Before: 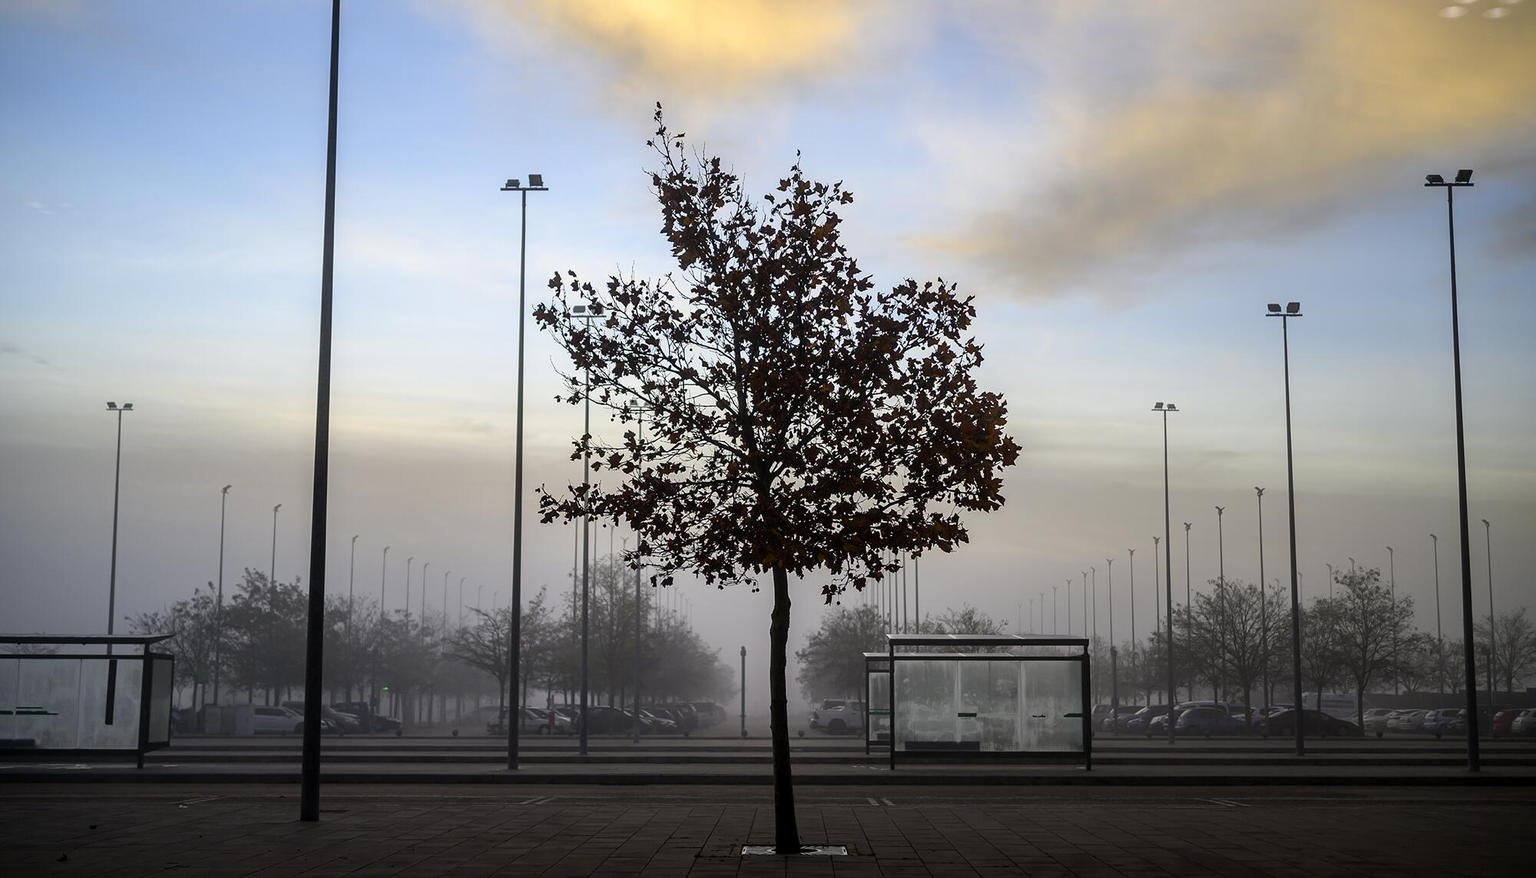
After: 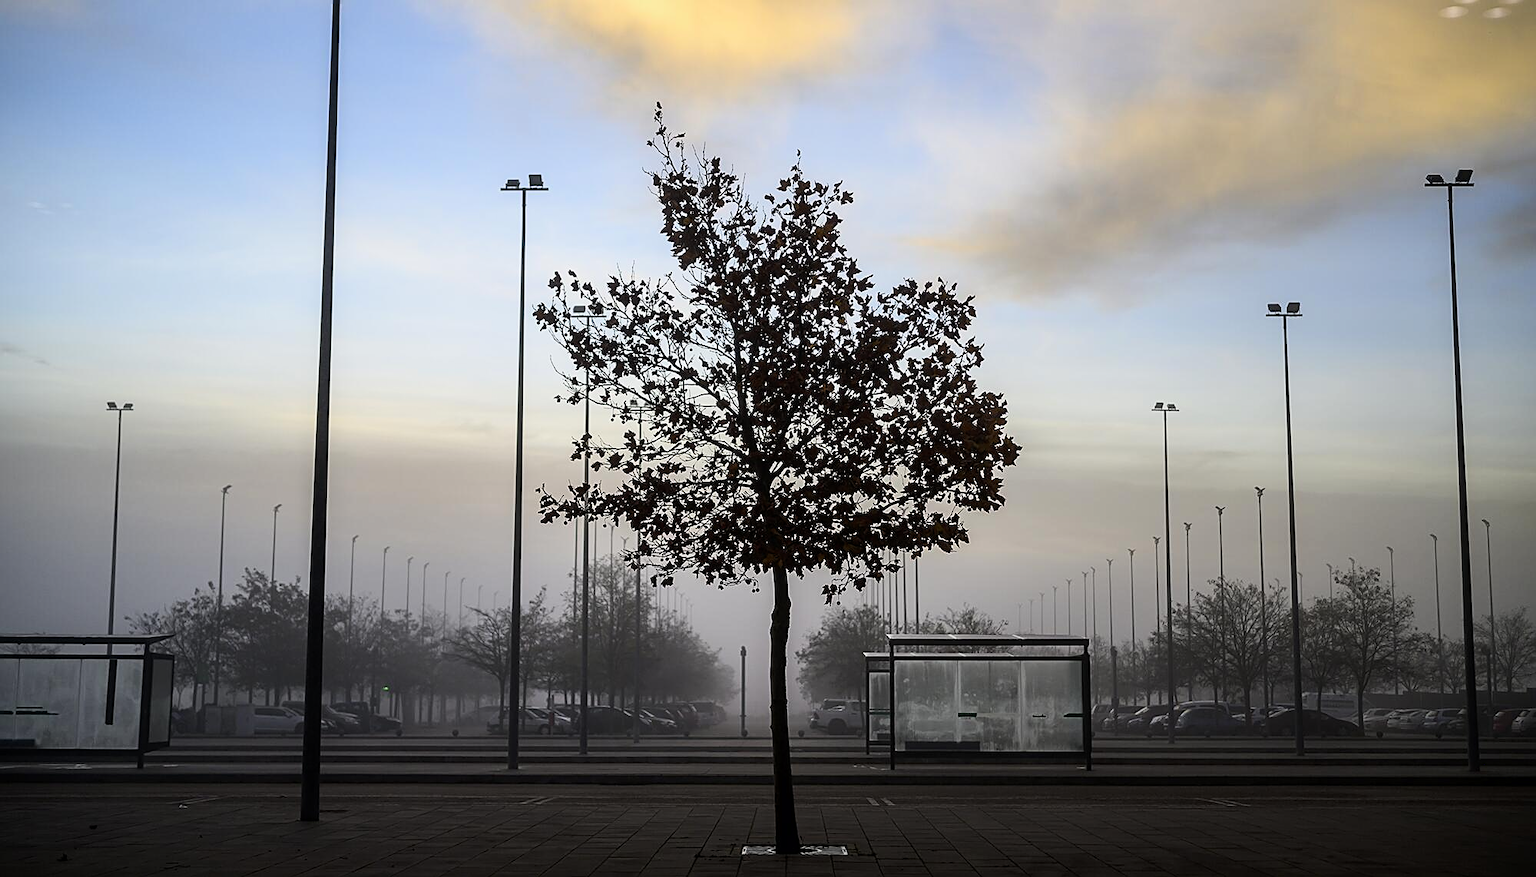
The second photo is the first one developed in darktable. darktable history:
filmic rgb: black relative exposure -16 EV, white relative exposure 2.93 EV, hardness 10.04, color science v6 (2022)
tone curve: curves: ch0 [(0, 0) (0.339, 0.306) (0.687, 0.706) (1, 1)], color space Lab, linked channels, preserve colors none
sharpen: on, module defaults
